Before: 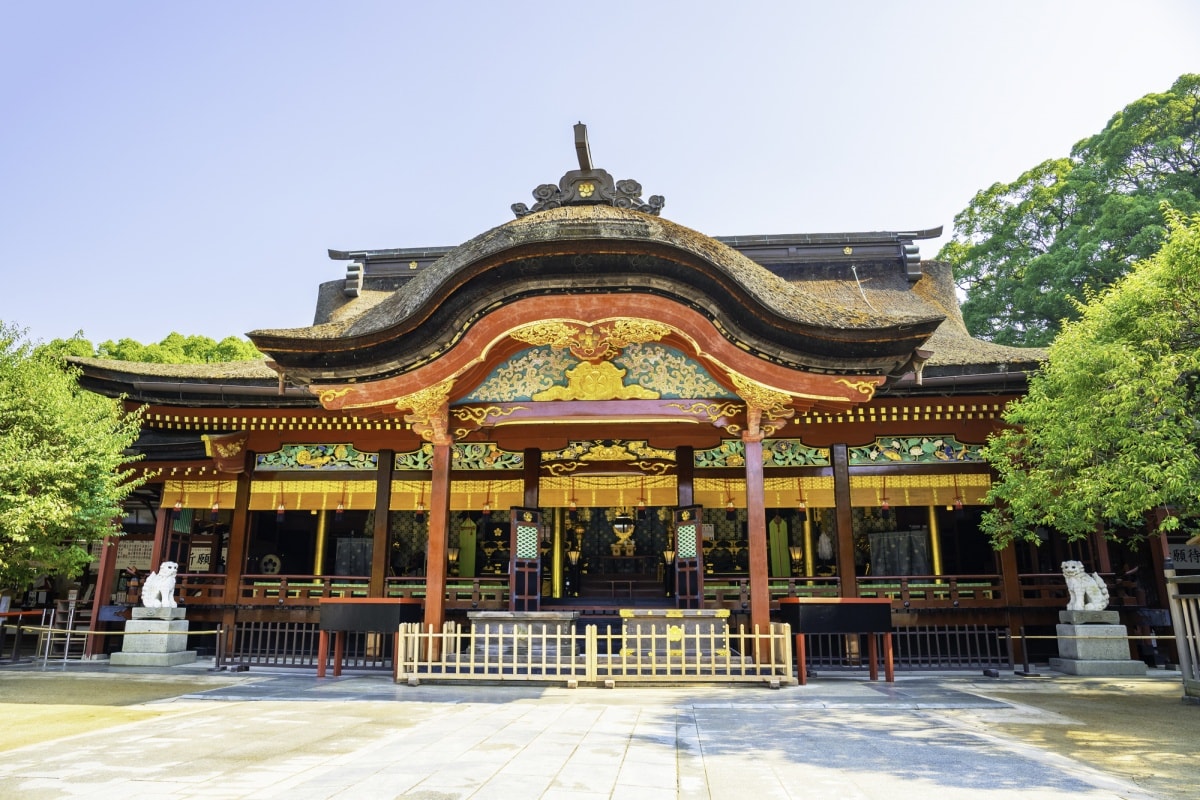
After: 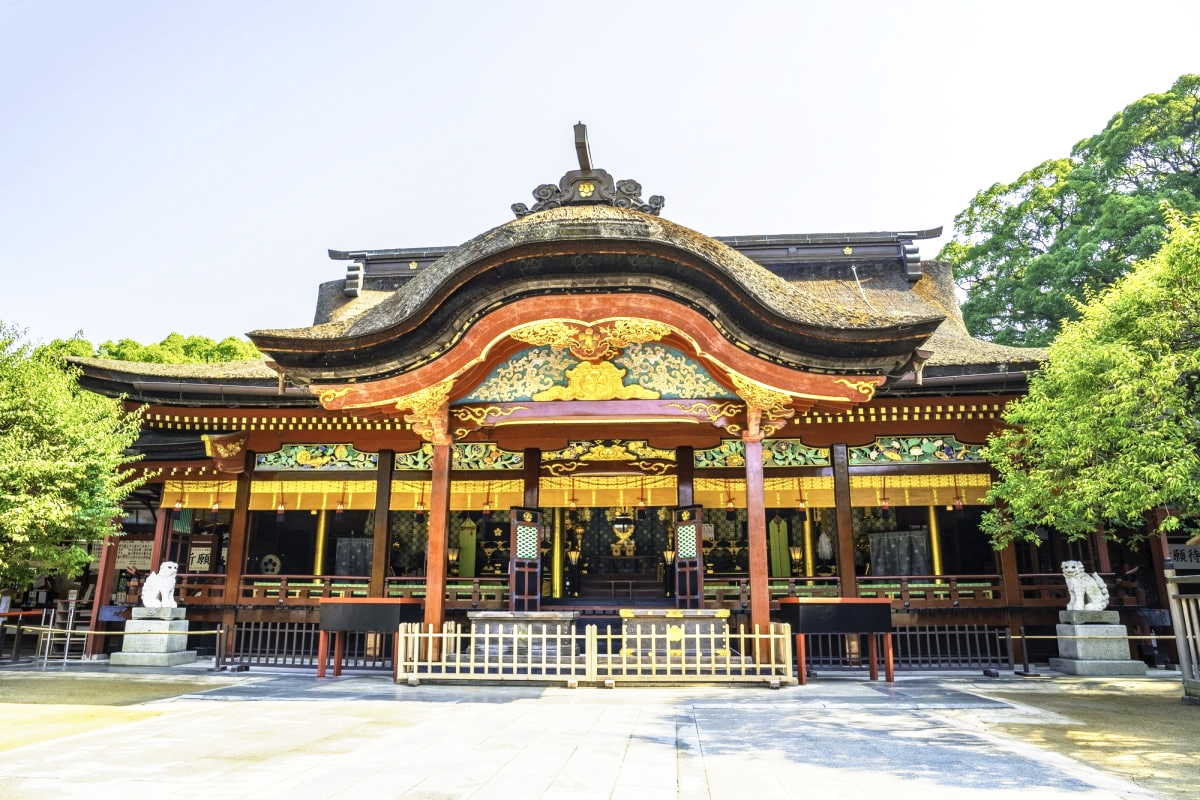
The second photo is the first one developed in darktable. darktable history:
exposure: exposure 0.135 EV, compensate highlight preservation false
local contrast: on, module defaults
base curve: curves: ch0 [(0, 0) (0.688, 0.865) (1, 1)], preserve colors none
